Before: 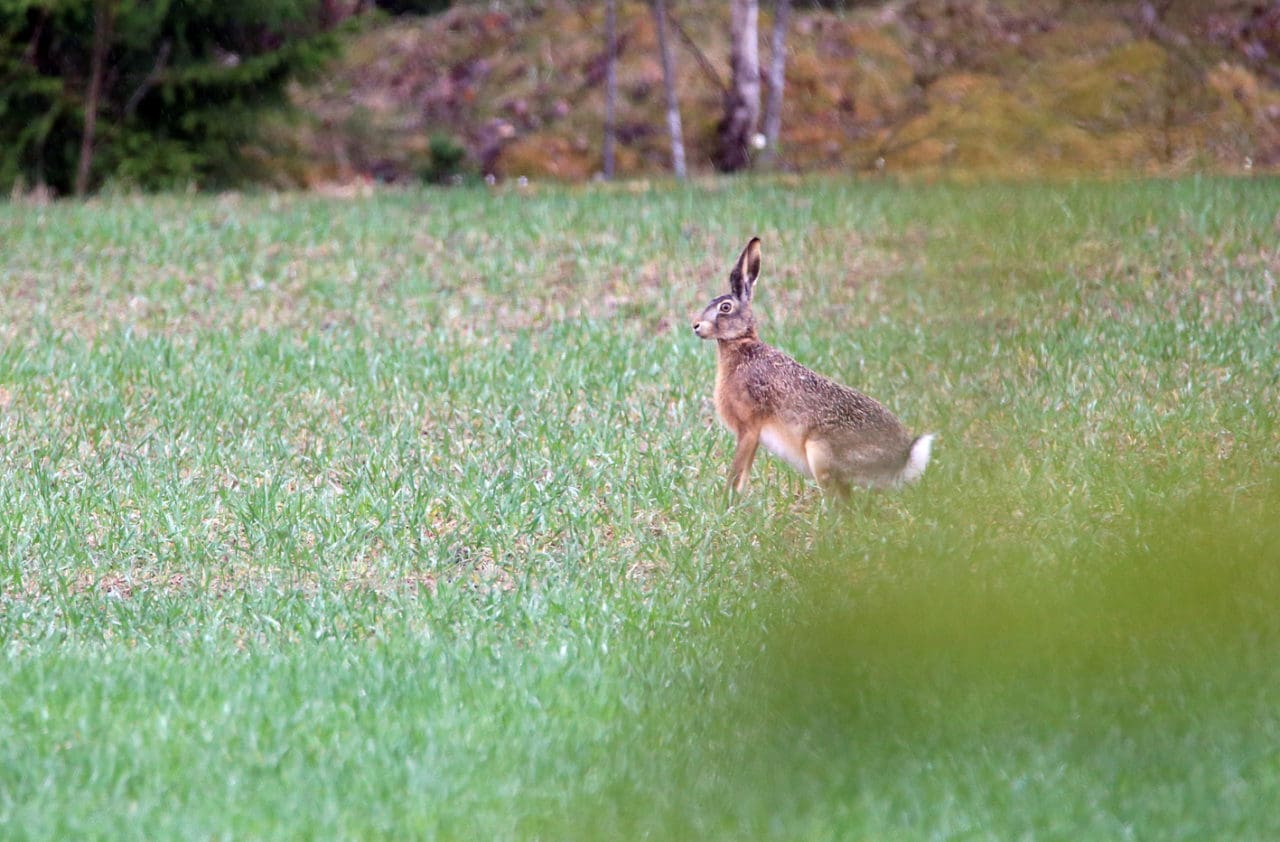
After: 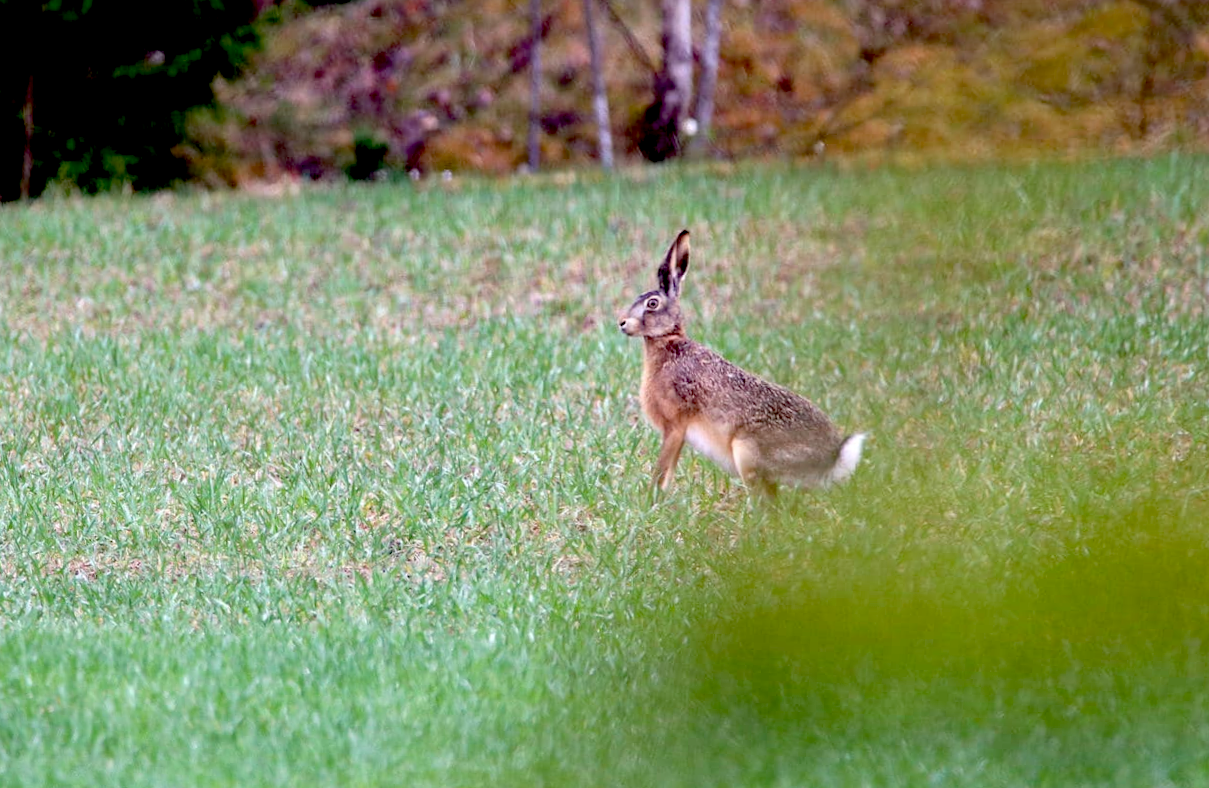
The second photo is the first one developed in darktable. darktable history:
exposure: black level correction 0.047, exposure 0.013 EV, compensate highlight preservation false
rotate and perspective: rotation 0.062°, lens shift (vertical) 0.115, lens shift (horizontal) -0.133, crop left 0.047, crop right 0.94, crop top 0.061, crop bottom 0.94
